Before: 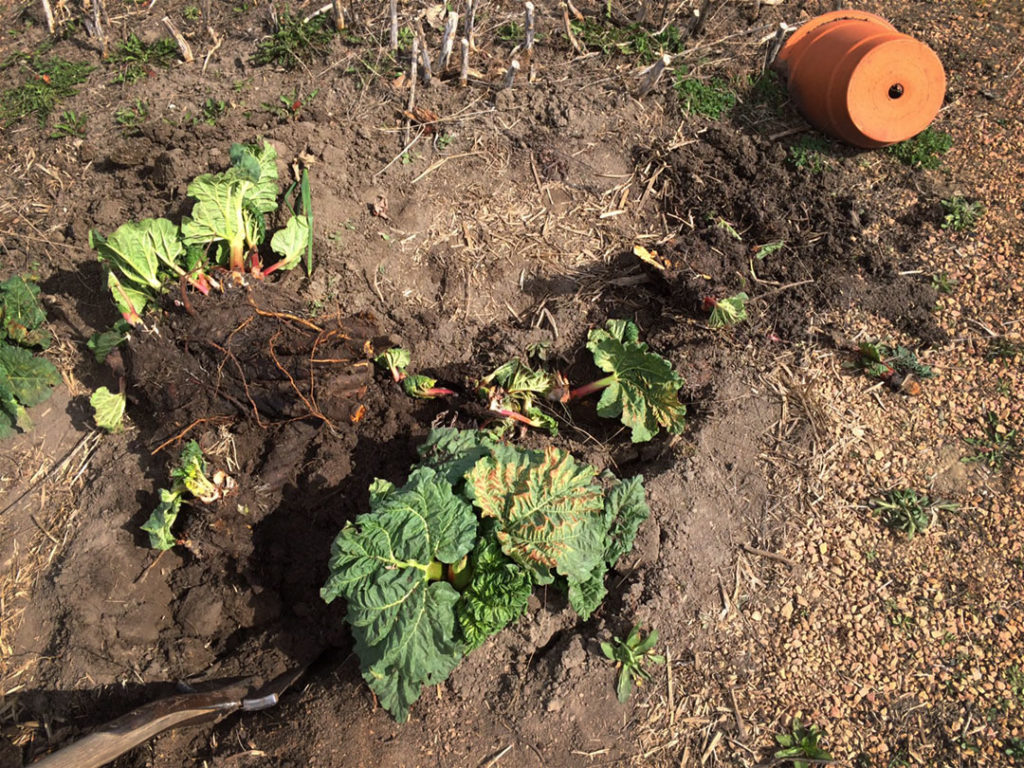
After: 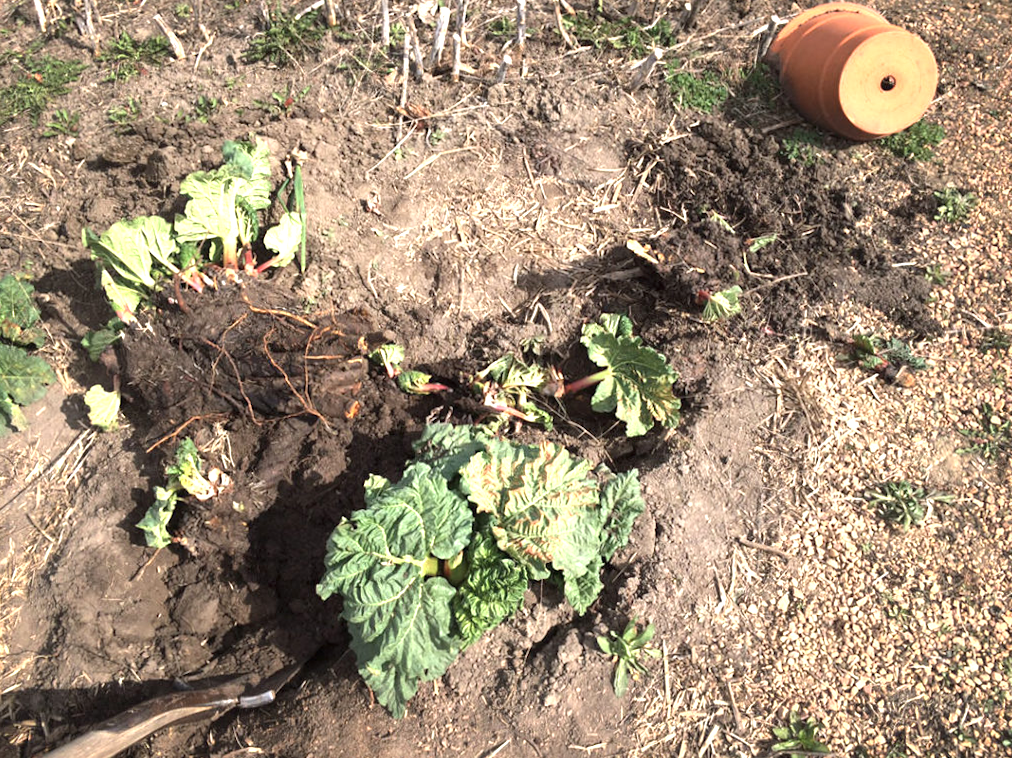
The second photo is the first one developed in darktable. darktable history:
rotate and perspective: rotation -0.45°, automatic cropping original format, crop left 0.008, crop right 0.992, crop top 0.012, crop bottom 0.988
color correction: saturation 0.8
exposure: black level correction 0, exposure 1.015 EV, compensate exposure bias true, compensate highlight preservation false
